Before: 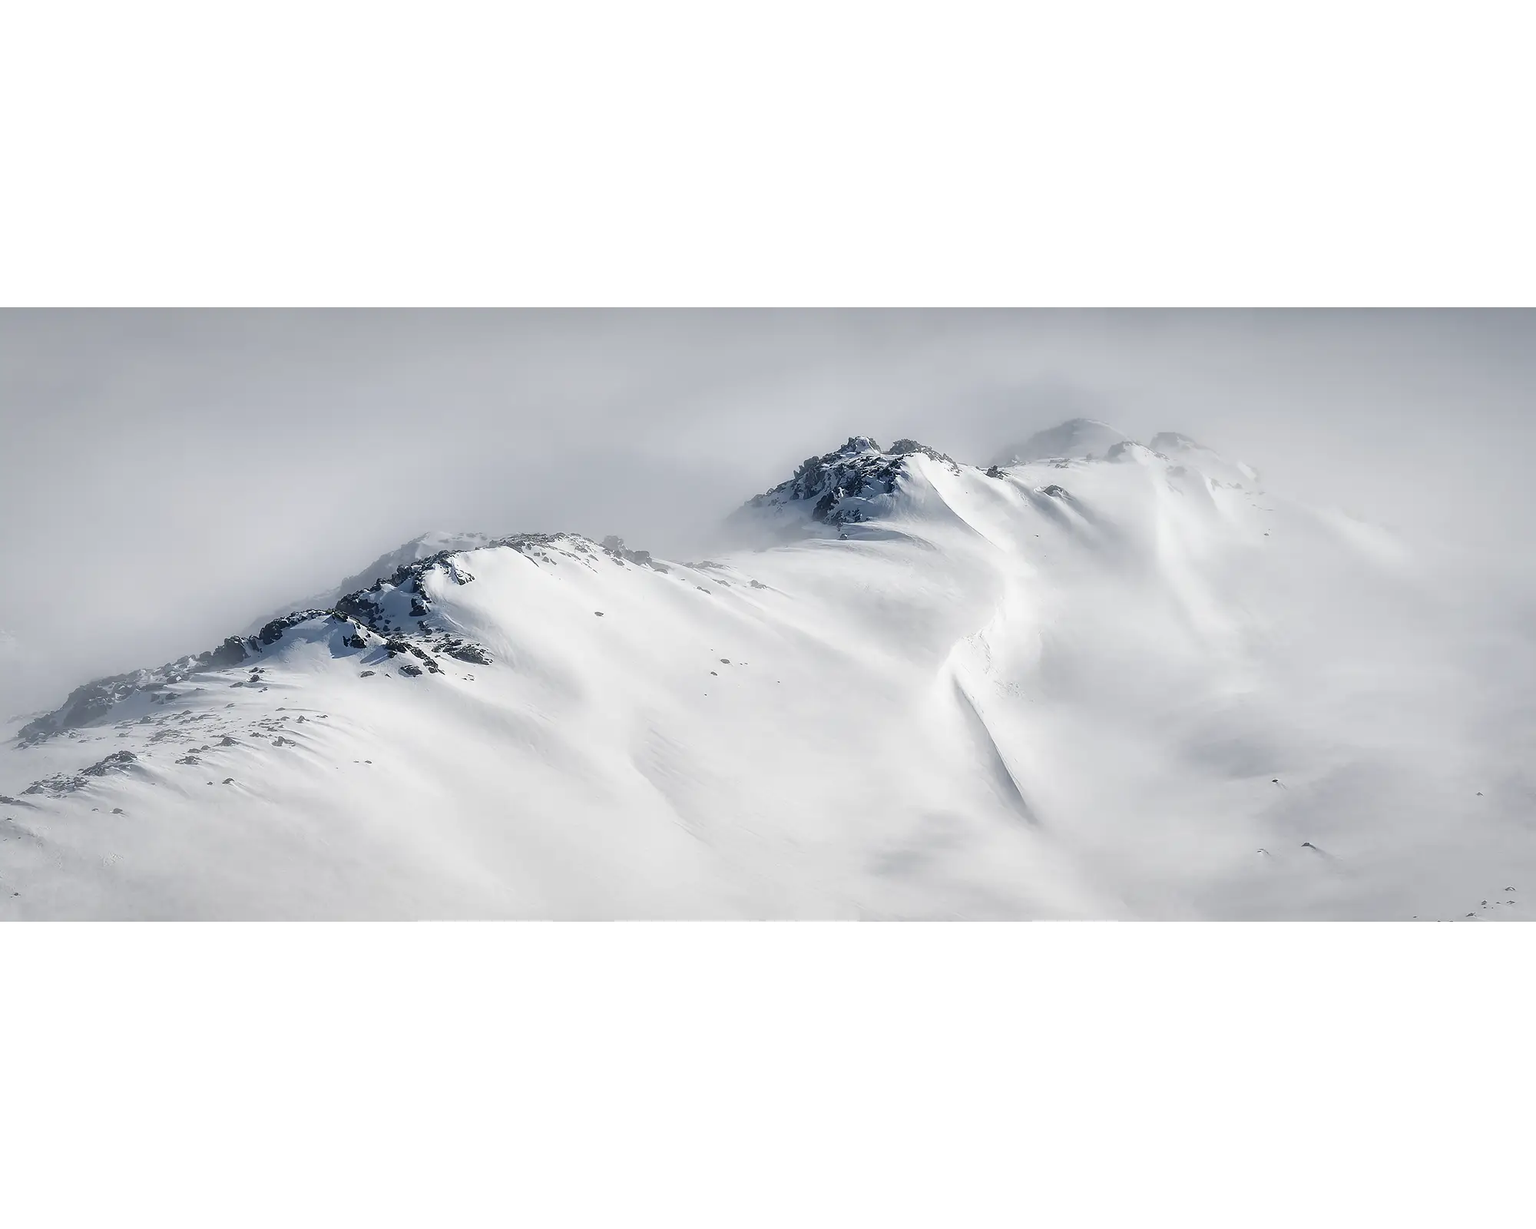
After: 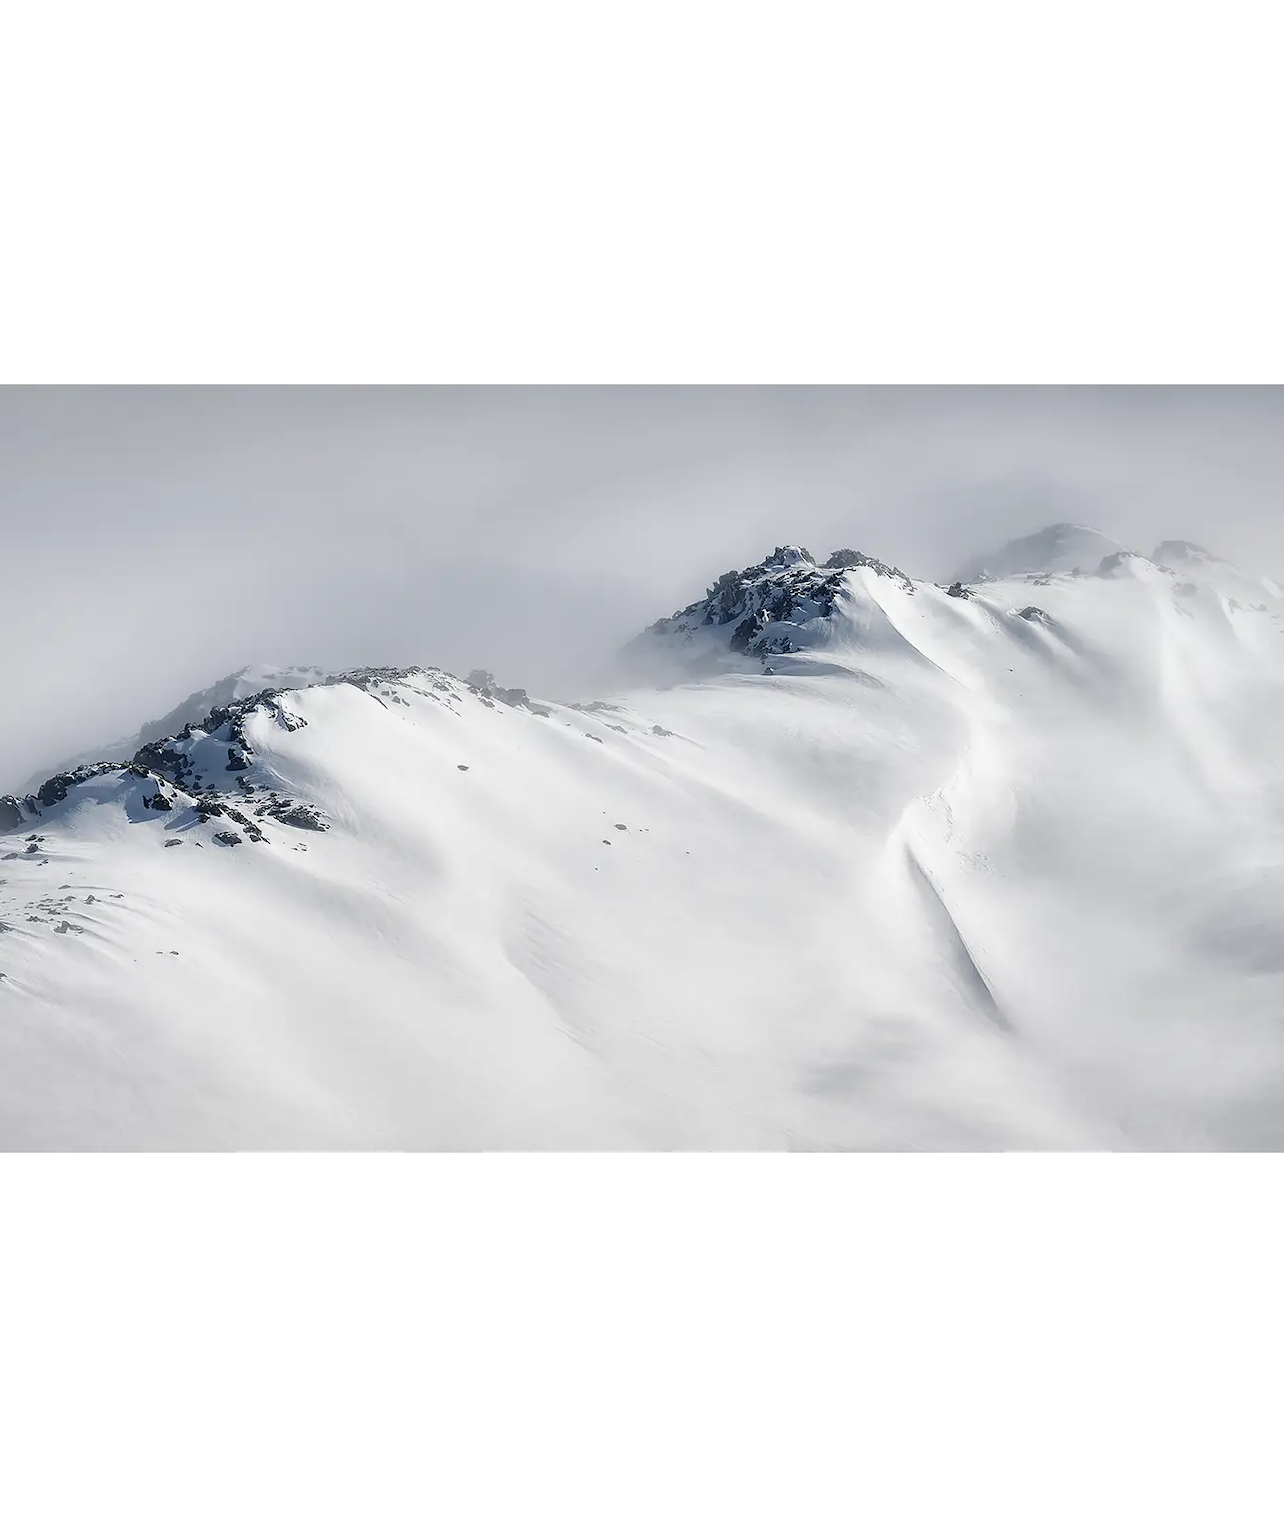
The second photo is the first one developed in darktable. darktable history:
crop and rotate: left 14.908%, right 18.232%
